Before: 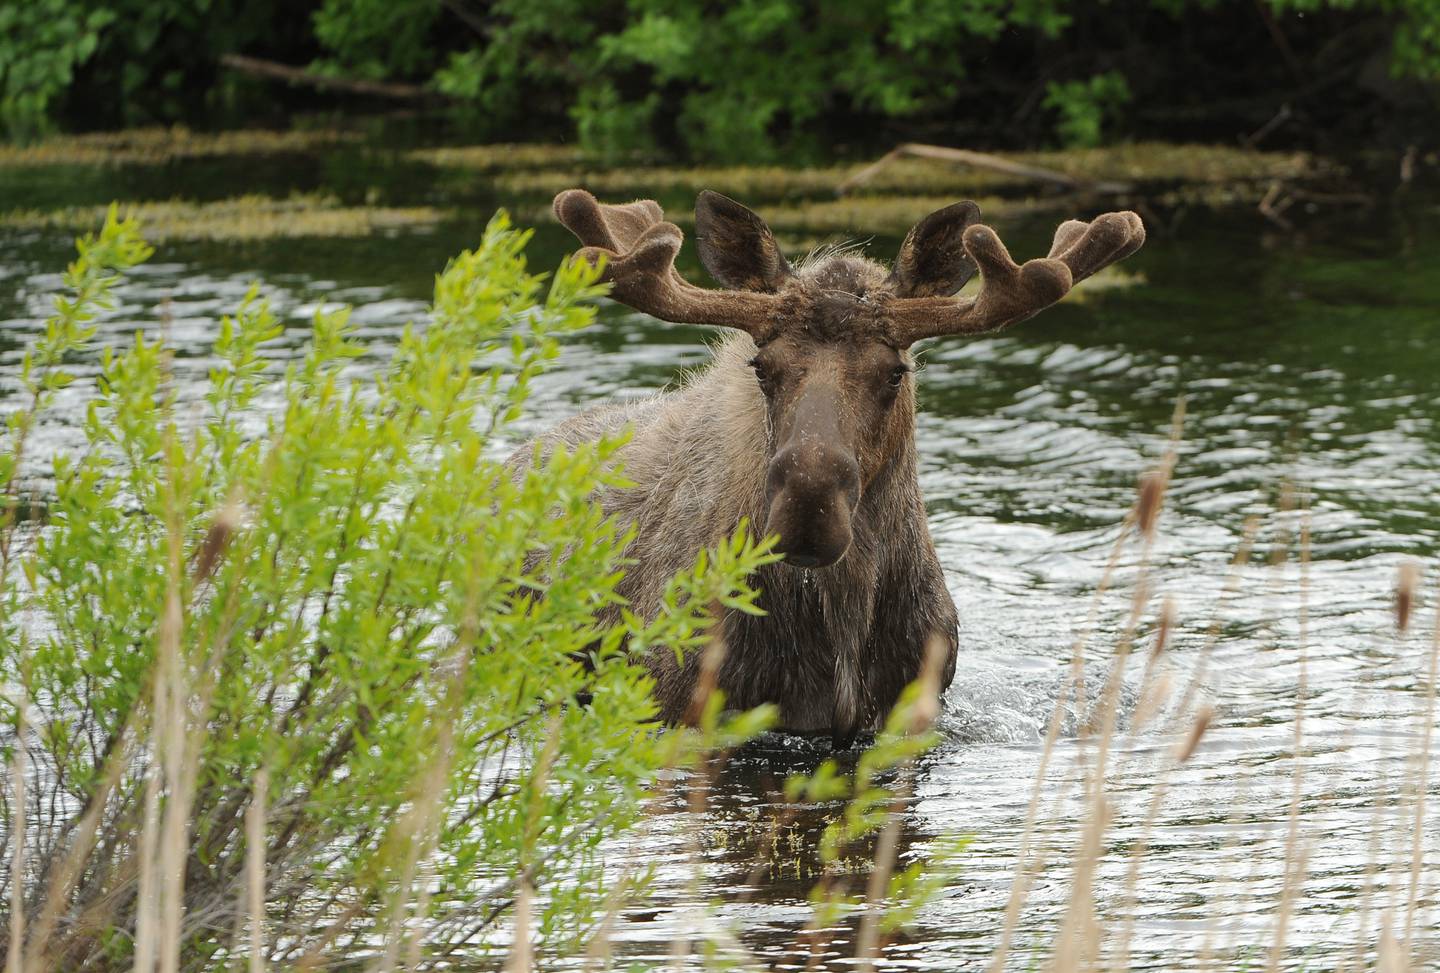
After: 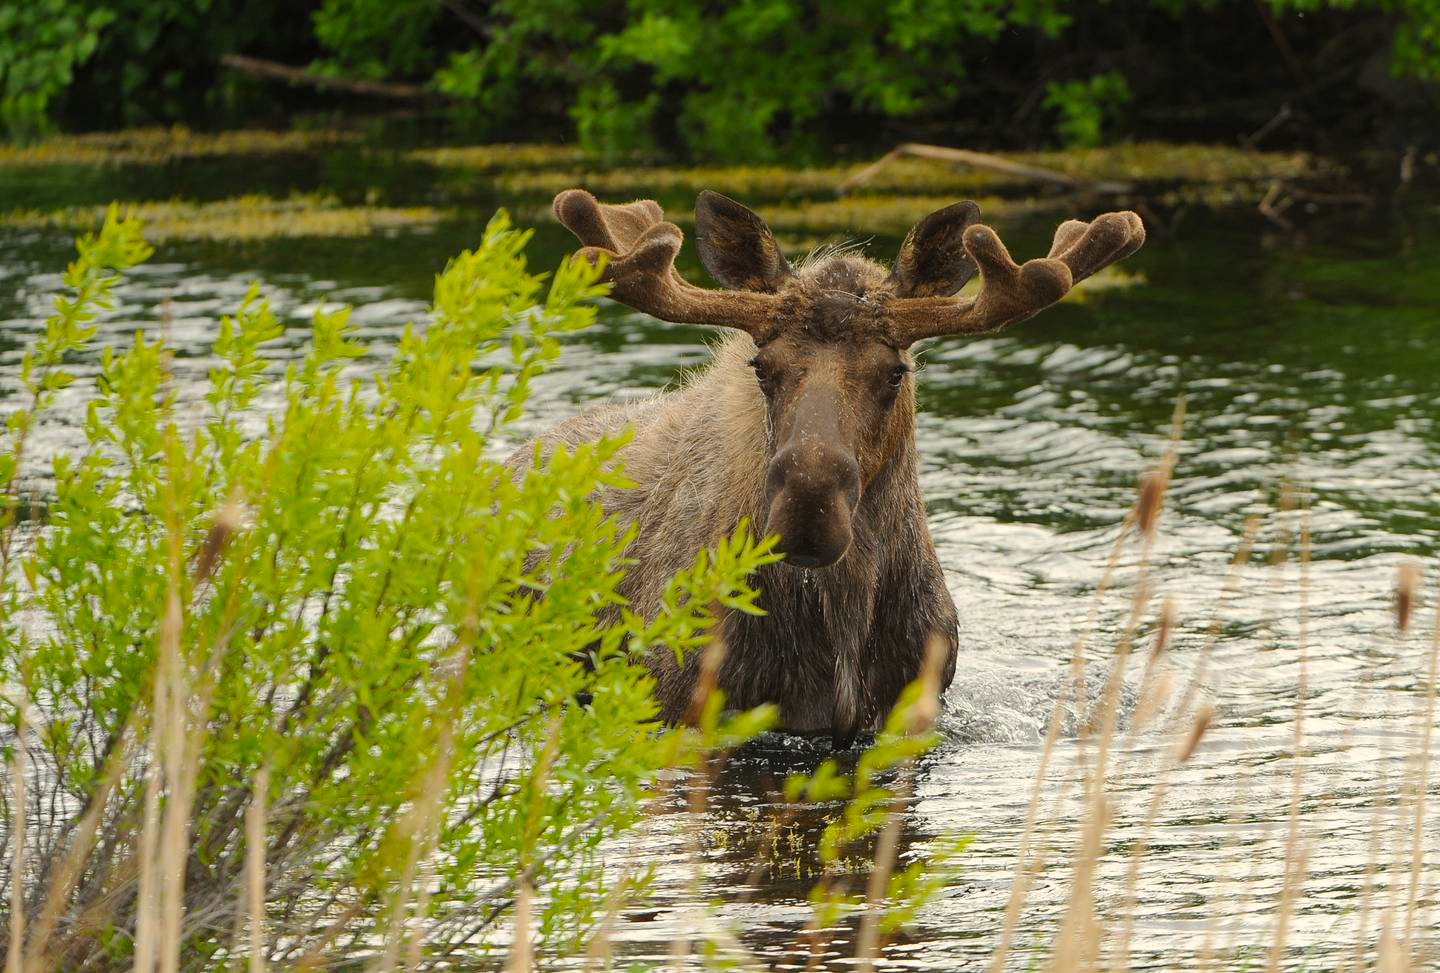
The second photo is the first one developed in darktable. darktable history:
color balance rgb: highlights gain › chroma 3.037%, highlights gain › hue 76.99°, perceptual saturation grading › global saturation 29.998%
